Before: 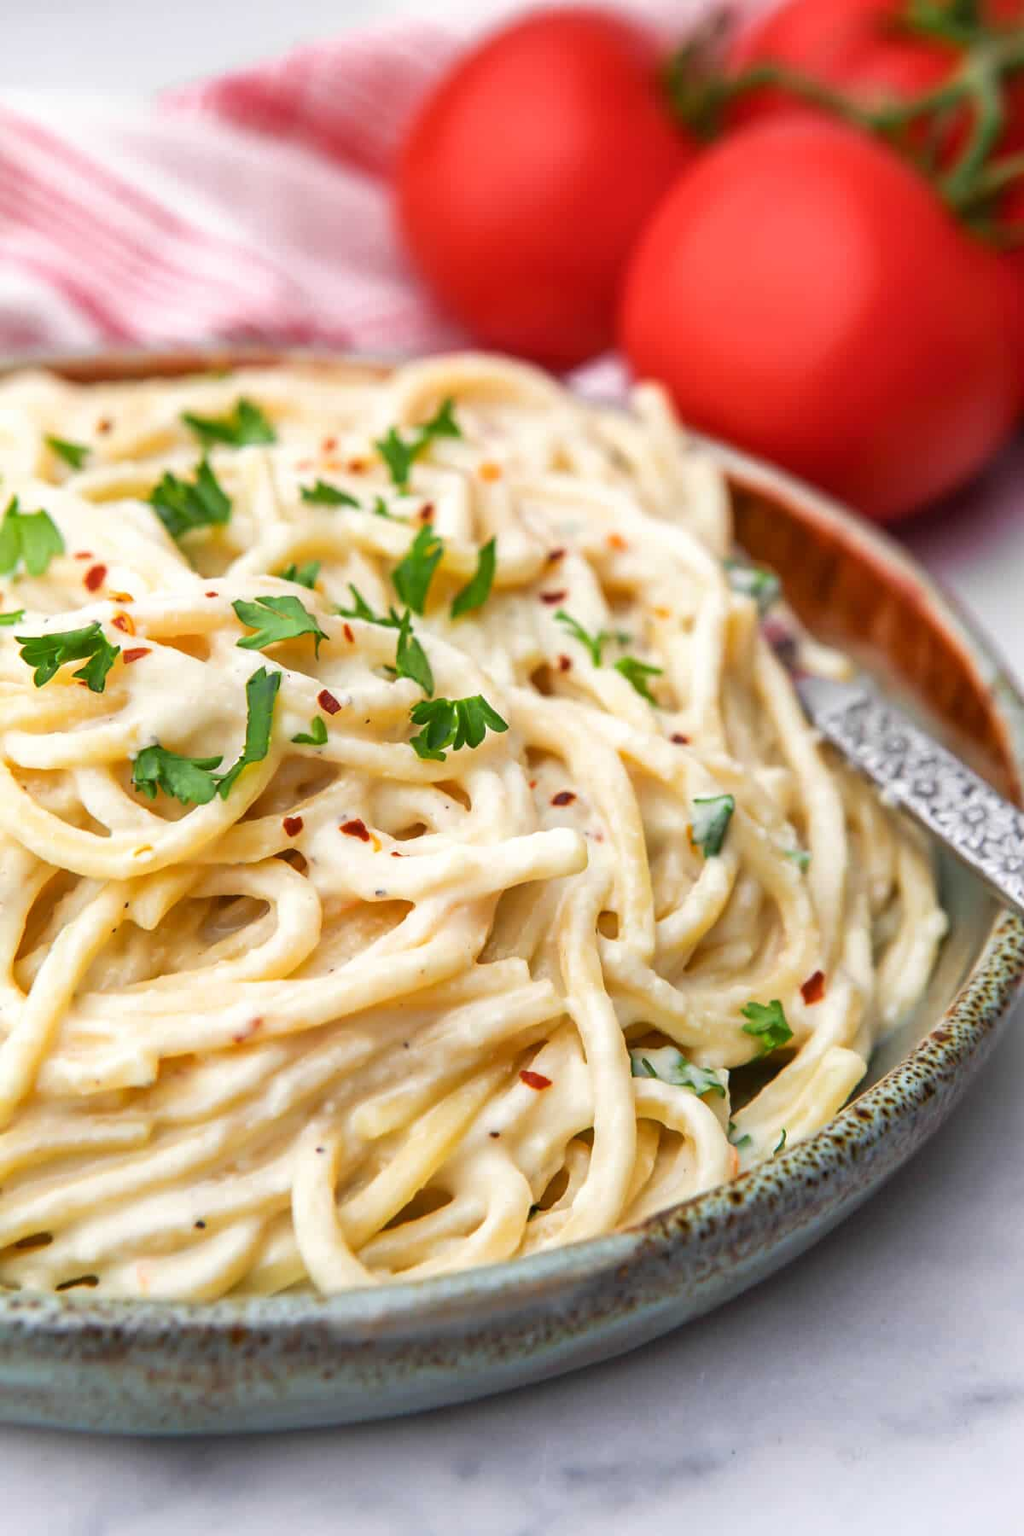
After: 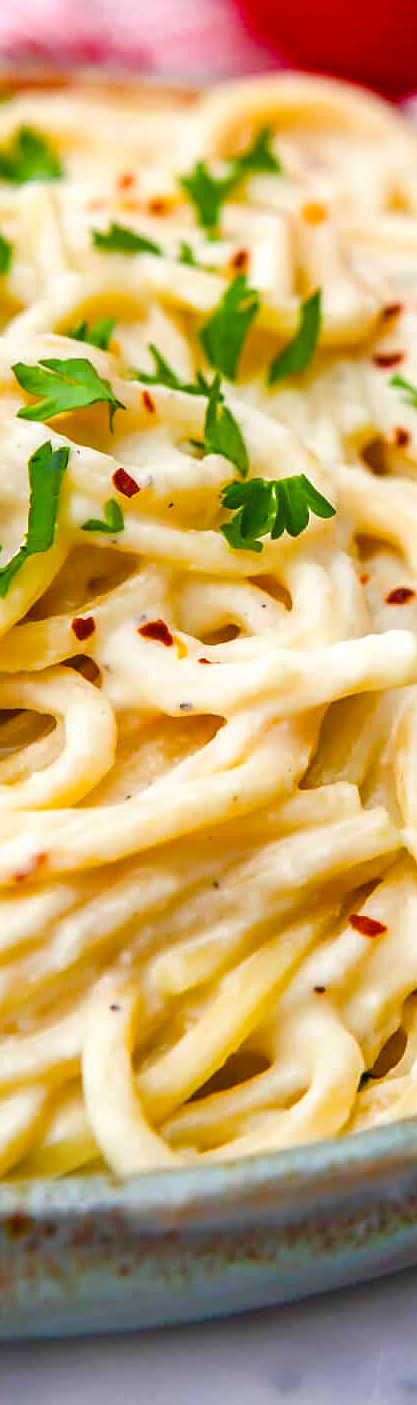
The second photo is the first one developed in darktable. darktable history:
sharpen: radius 0.969, amount 0.614
crop and rotate: left 21.743%, top 18.932%, right 43.462%, bottom 2.991%
color balance rgb: linear chroma grading › global chroma 25.27%, perceptual saturation grading › global saturation 44.229%, perceptual saturation grading › highlights -50.59%, perceptual saturation grading › shadows 31.09%, global vibrance 11.133%
